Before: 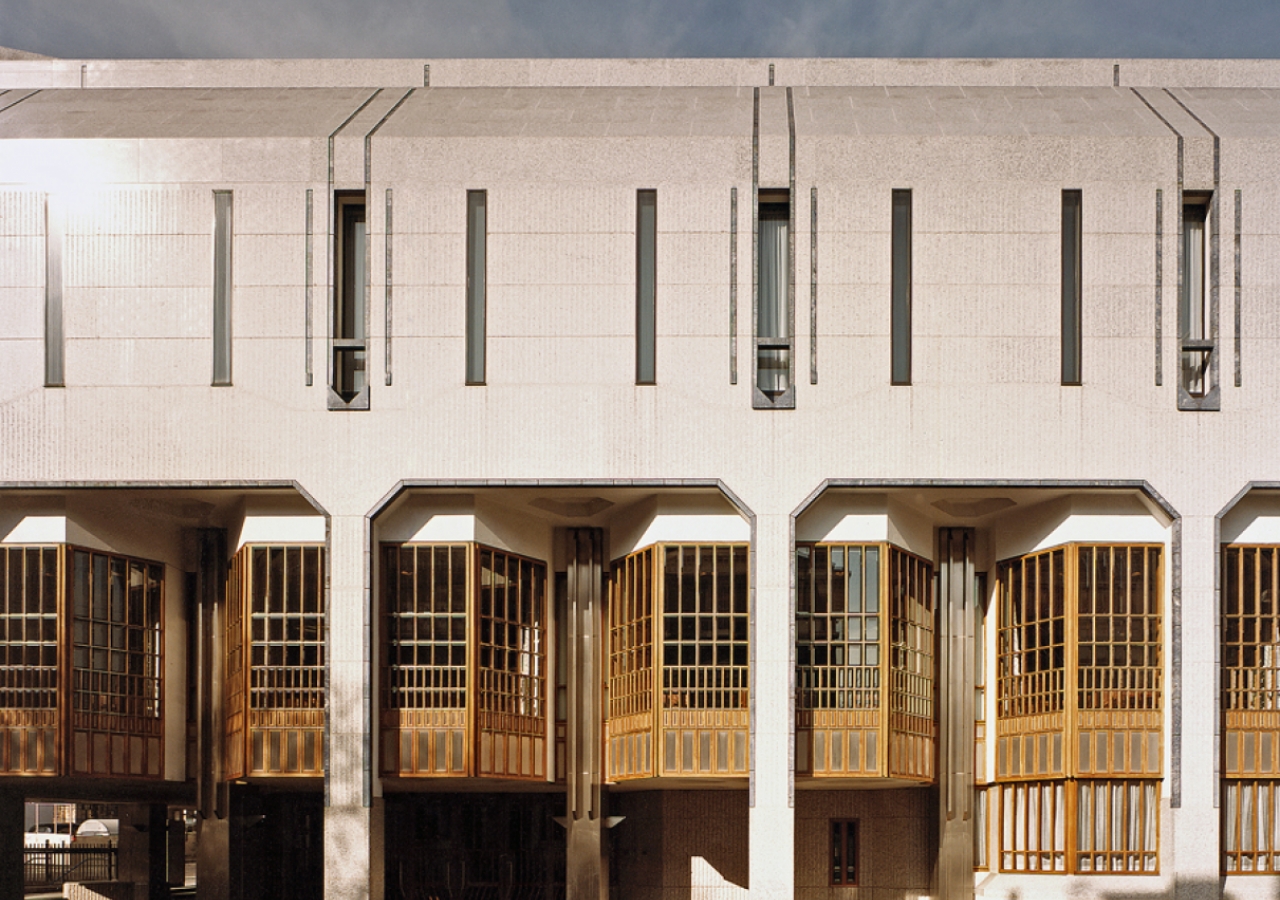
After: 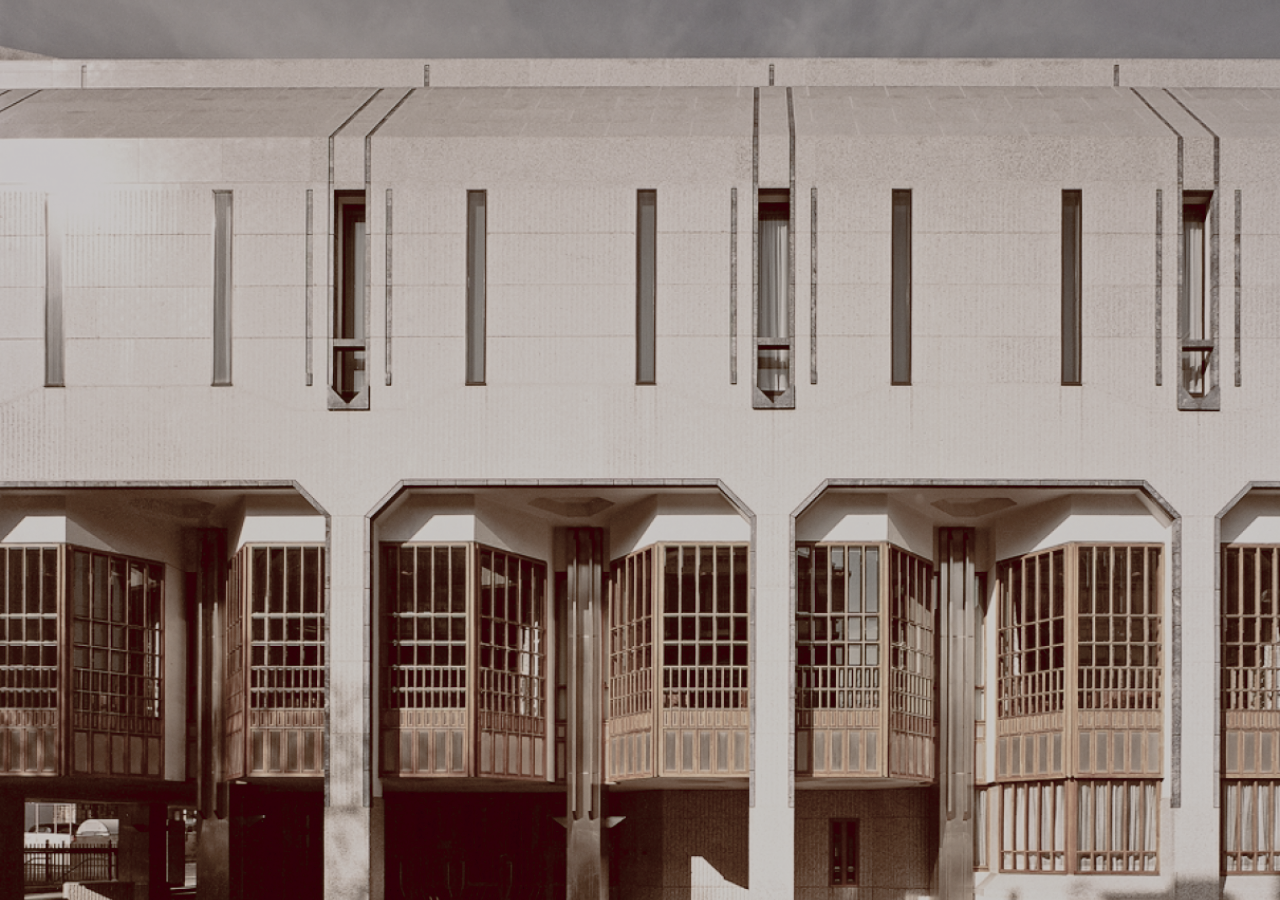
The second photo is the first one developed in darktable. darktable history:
filmic rgb: black relative exposure -7.65 EV, white relative exposure 4.56 EV, hardness 3.61
color balance rgb: shadows lift › luminance 1%, shadows lift › chroma 0.2%, shadows lift › hue 20°, power › luminance 1%, power › chroma 0.4%, power › hue 34°, highlights gain › luminance 0.8%, highlights gain › chroma 0.4%, highlights gain › hue 44°, global offset › chroma 0.4%, global offset › hue 34°, white fulcrum 0.08 EV, linear chroma grading › shadows -7%, linear chroma grading › highlights -7%, linear chroma grading › global chroma -10%, linear chroma grading › mid-tones -8%, perceptual saturation grading › global saturation -28%, perceptual saturation grading › highlights -20%, perceptual saturation grading › mid-tones -24%, perceptual saturation grading › shadows -24%, perceptual brilliance grading › global brilliance -1%, perceptual brilliance grading › highlights -1%, perceptual brilliance grading › mid-tones -1%, perceptual brilliance grading › shadows -1%, global vibrance -17%, contrast -6%
